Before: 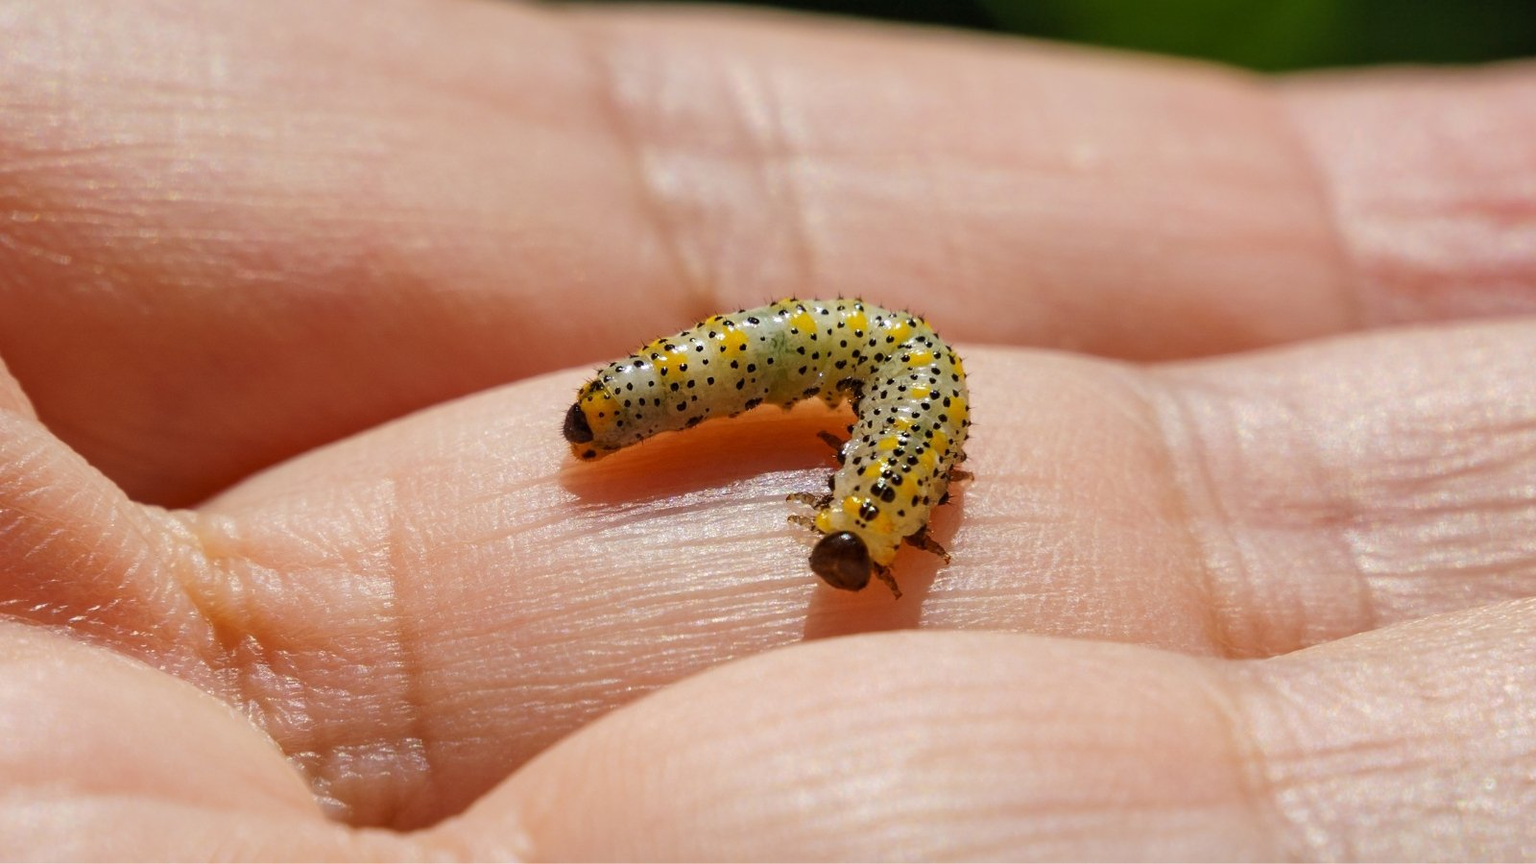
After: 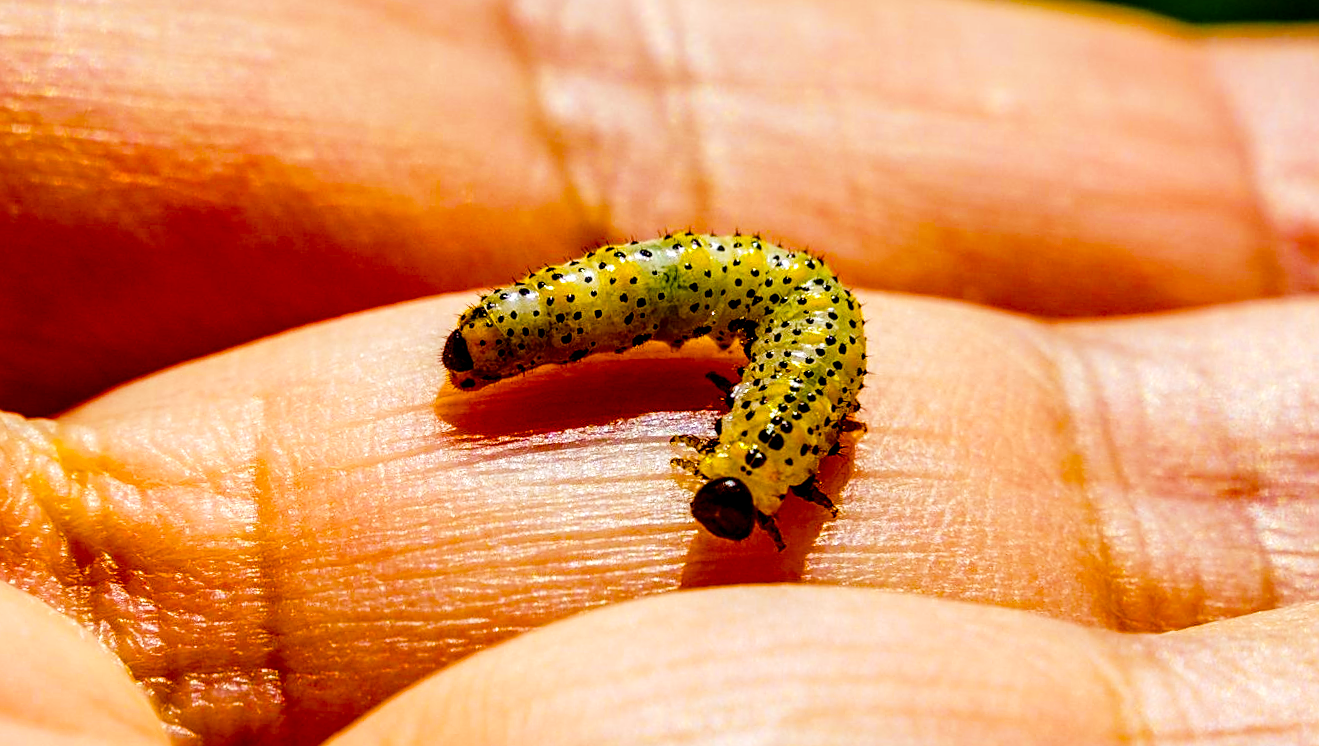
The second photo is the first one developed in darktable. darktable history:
tone curve: curves: ch0 [(0, 0.014) (0.17, 0.099) (0.398, 0.423) (0.728, 0.808) (0.877, 0.91) (0.99, 0.955)]; ch1 [(0, 0) (0.377, 0.325) (0.493, 0.491) (0.505, 0.504) (0.515, 0.515) (0.554, 0.575) (0.623, 0.643) (0.701, 0.718) (1, 1)]; ch2 [(0, 0) (0.423, 0.453) (0.481, 0.485) (0.501, 0.501) (0.531, 0.527) (0.586, 0.597) (0.663, 0.706) (0.717, 0.753) (1, 0.991)], preserve colors none
crop and rotate: angle -3.04°, left 5.29%, top 5.183%, right 4.624%, bottom 4.168%
sharpen: on, module defaults
local contrast: highlights 60%, shadows 61%, detail 160%
color balance rgb: shadows lift › chroma 2.058%, shadows lift › hue 247.23°, linear chroma grading › global chroma 25.178%, perceptual saturation grading › global saturation 40.816%, perceptual saturation grading › highlights -25.11%, perceptual saturation grading › mid-tones 34.844%, perceptual saturation grading › shadows 35.476%, global vibrance 39.612%
exposure: black level correction 0, exposure 0 EV, compensate exposure bias true, compensate highlight preservation false
